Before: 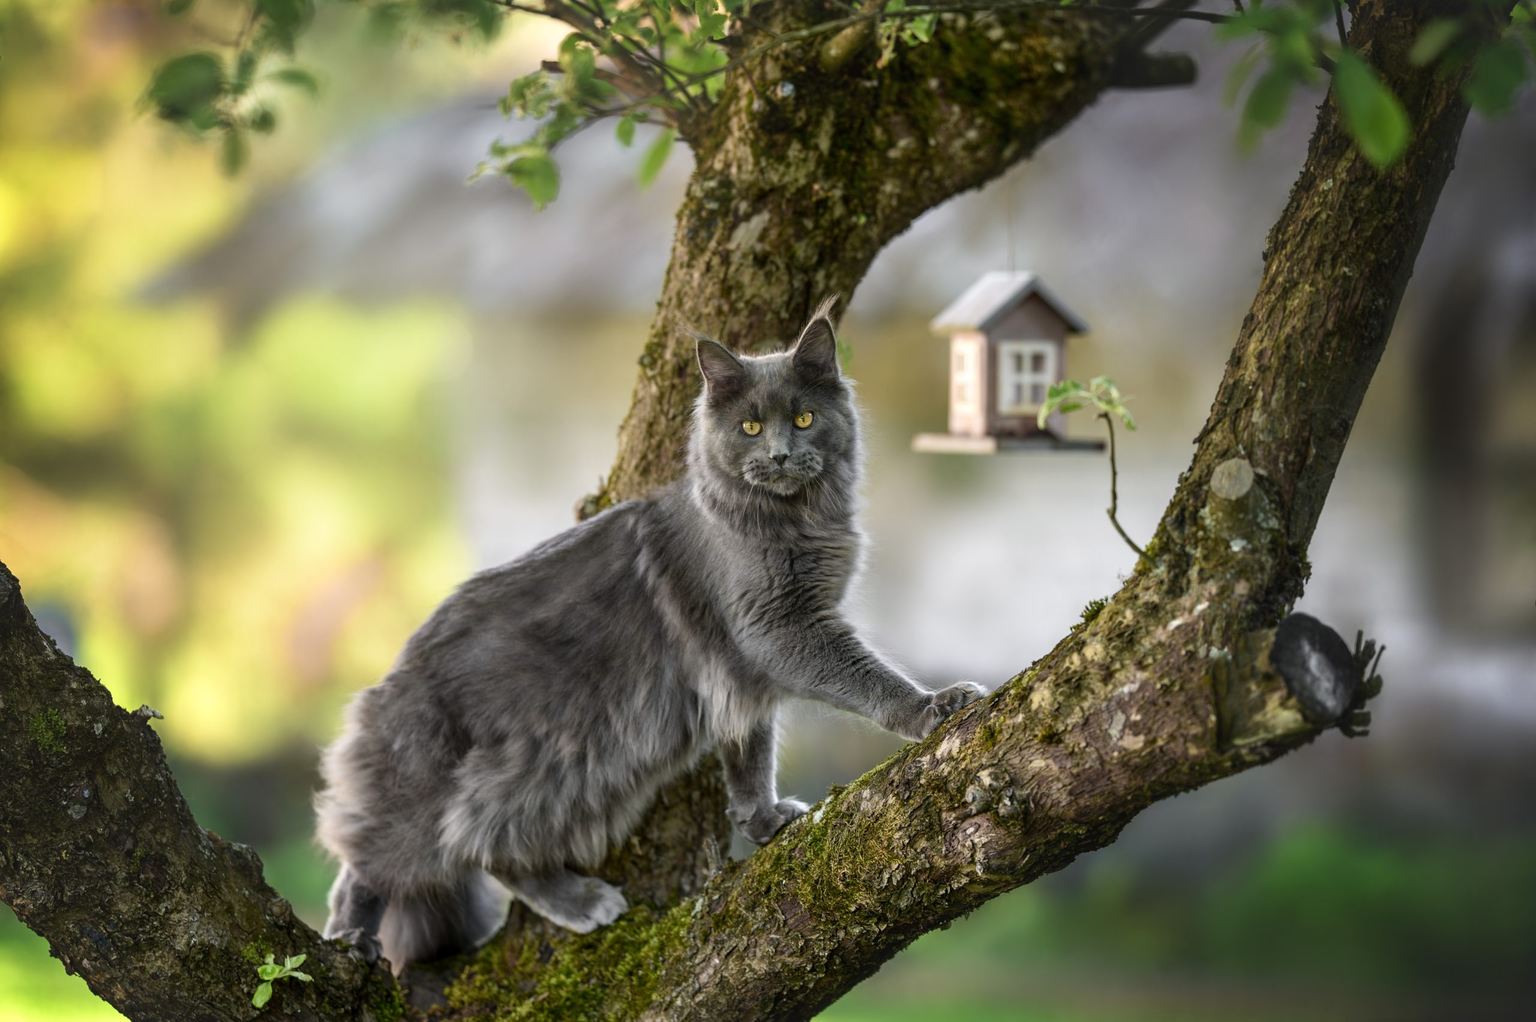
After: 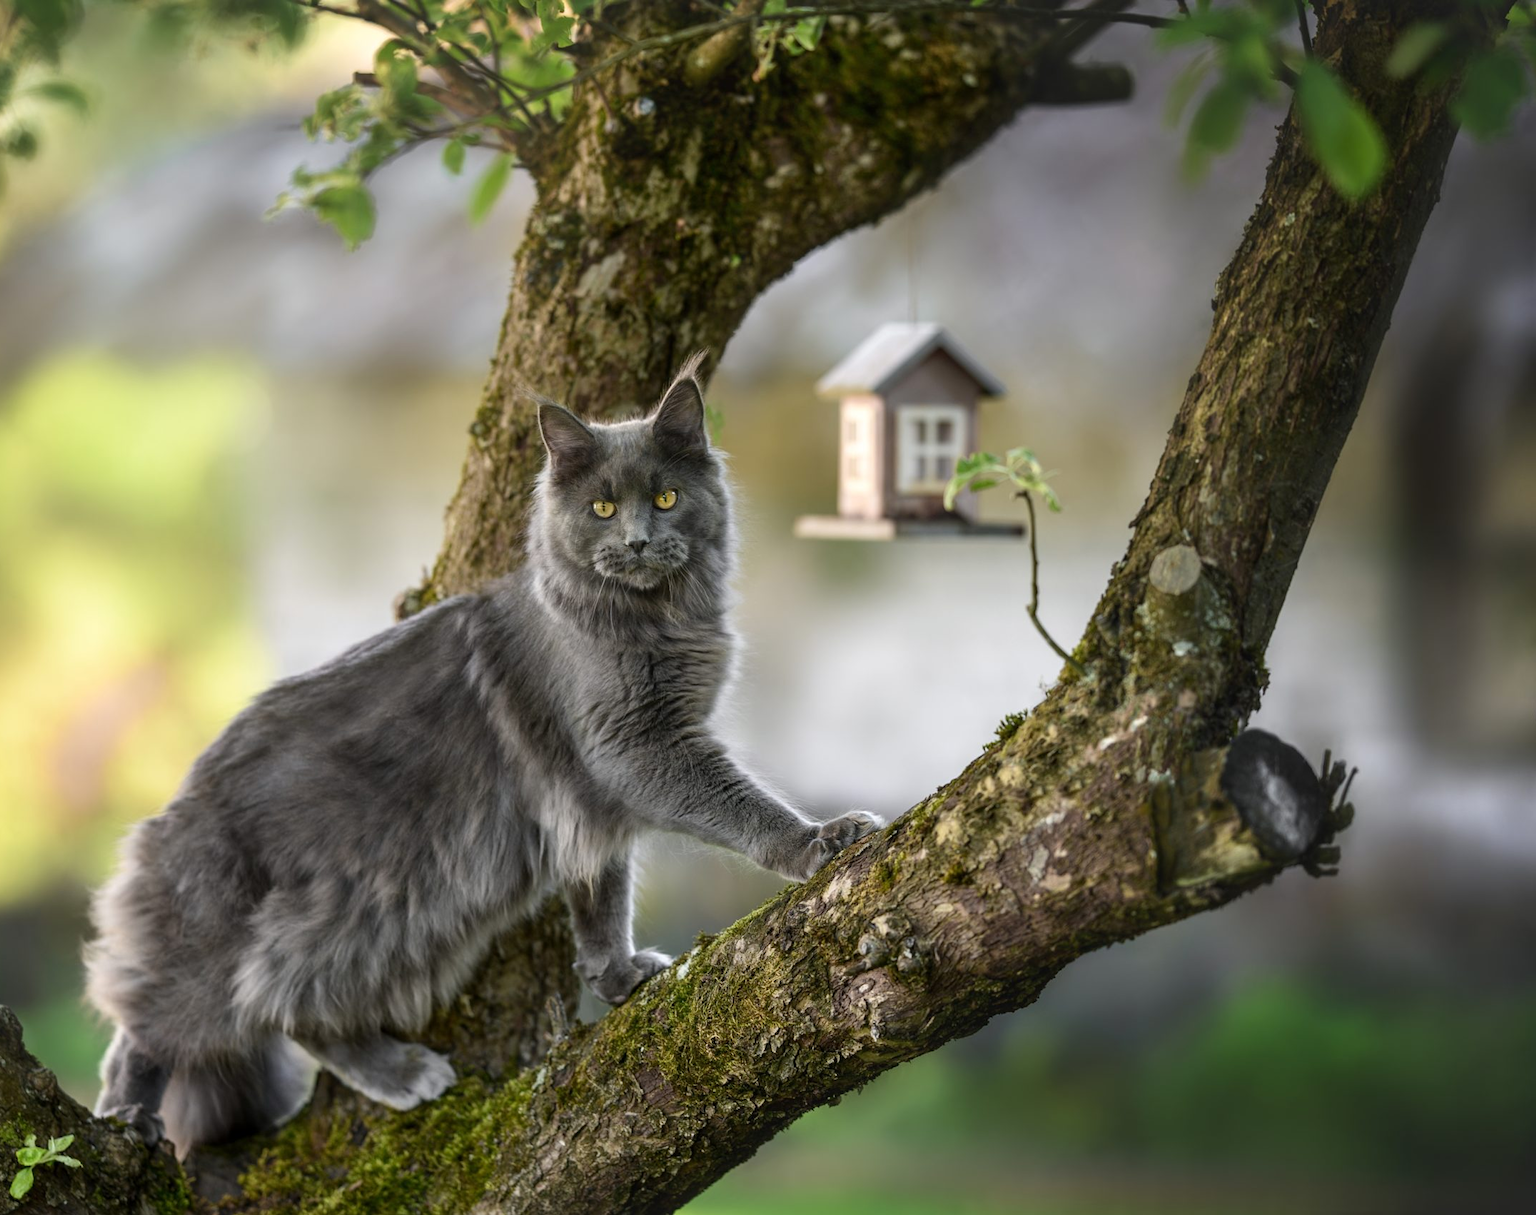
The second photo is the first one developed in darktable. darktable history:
crop: left 15.913%
